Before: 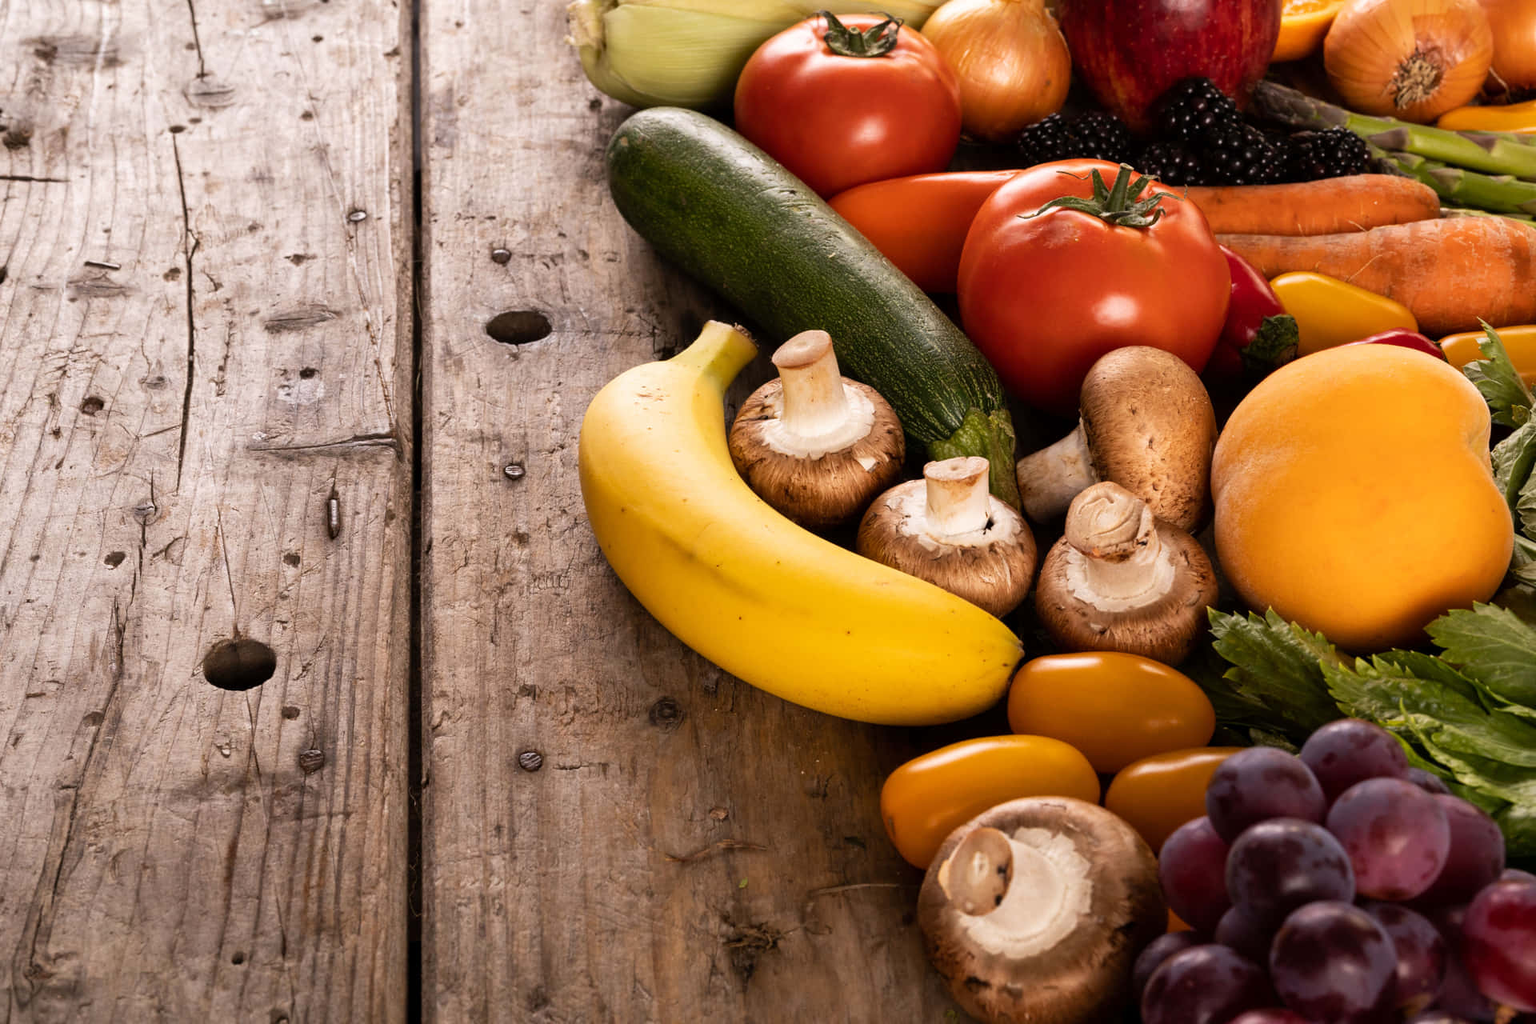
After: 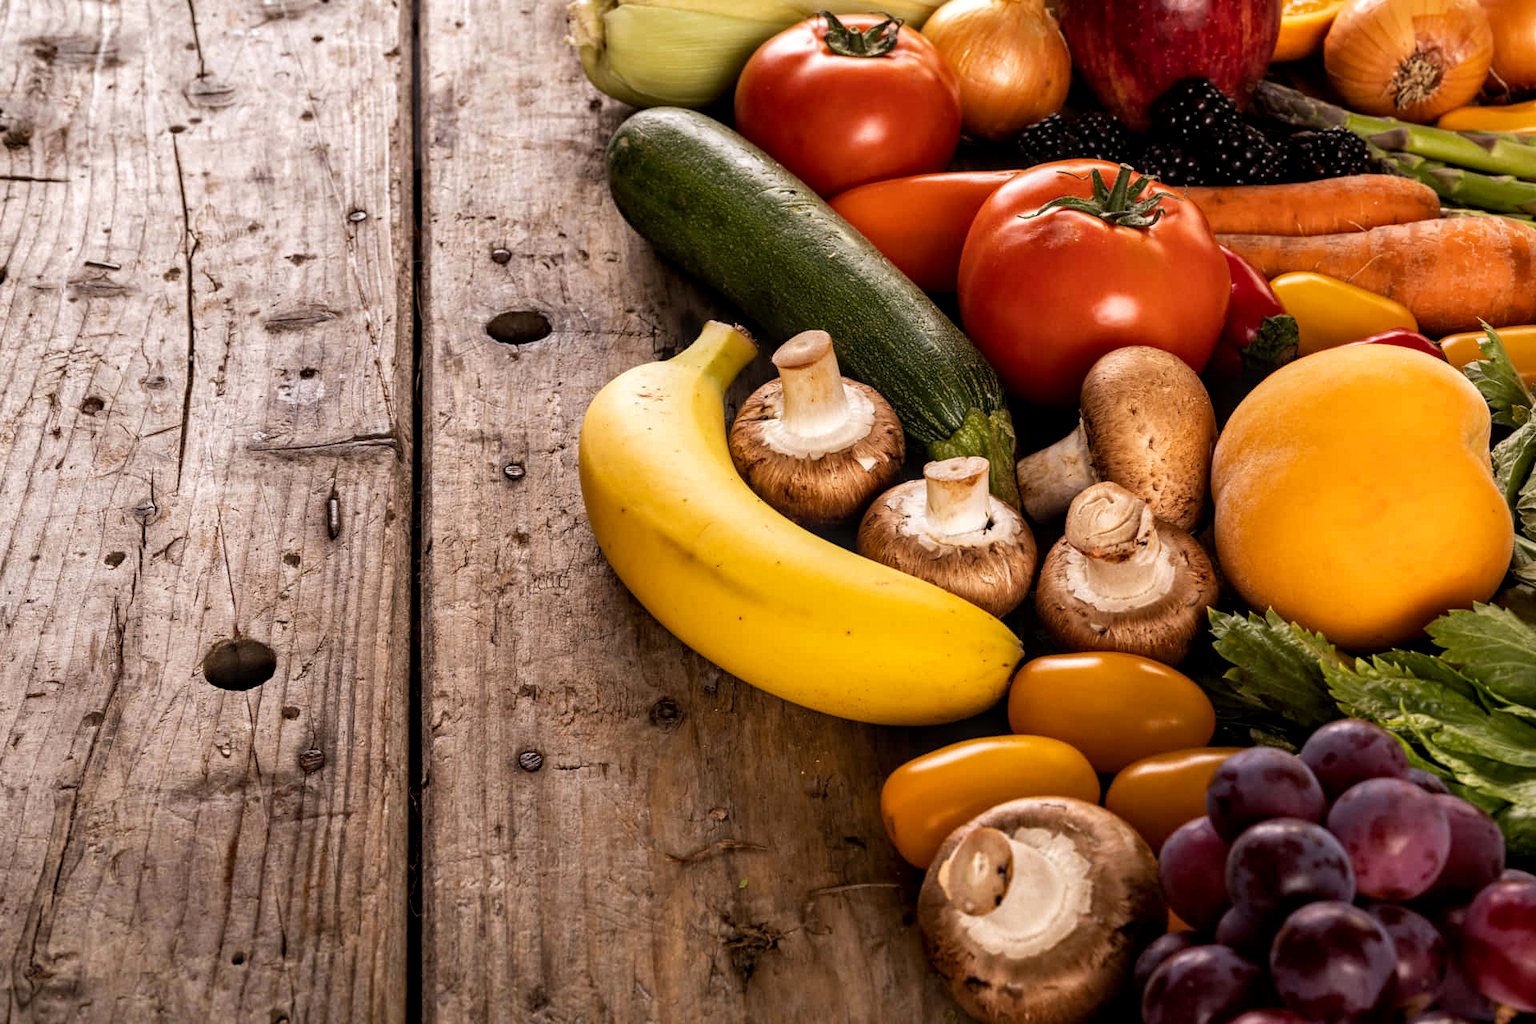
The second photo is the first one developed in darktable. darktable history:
local contrast: detail 130%
haze removal: adaptive false
